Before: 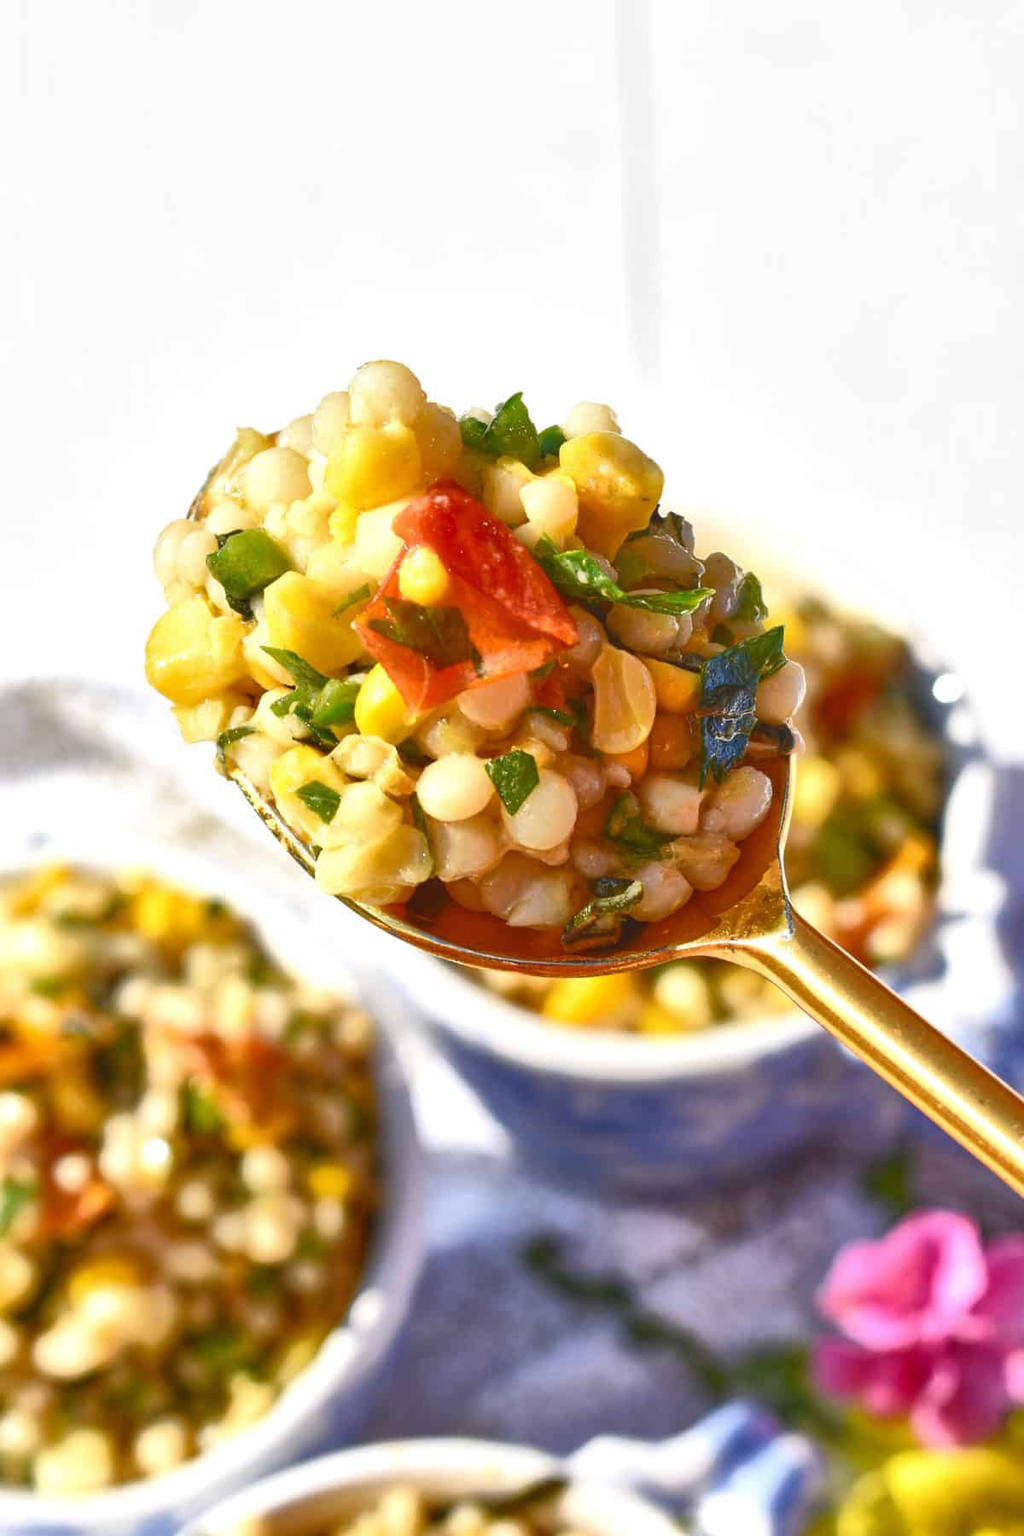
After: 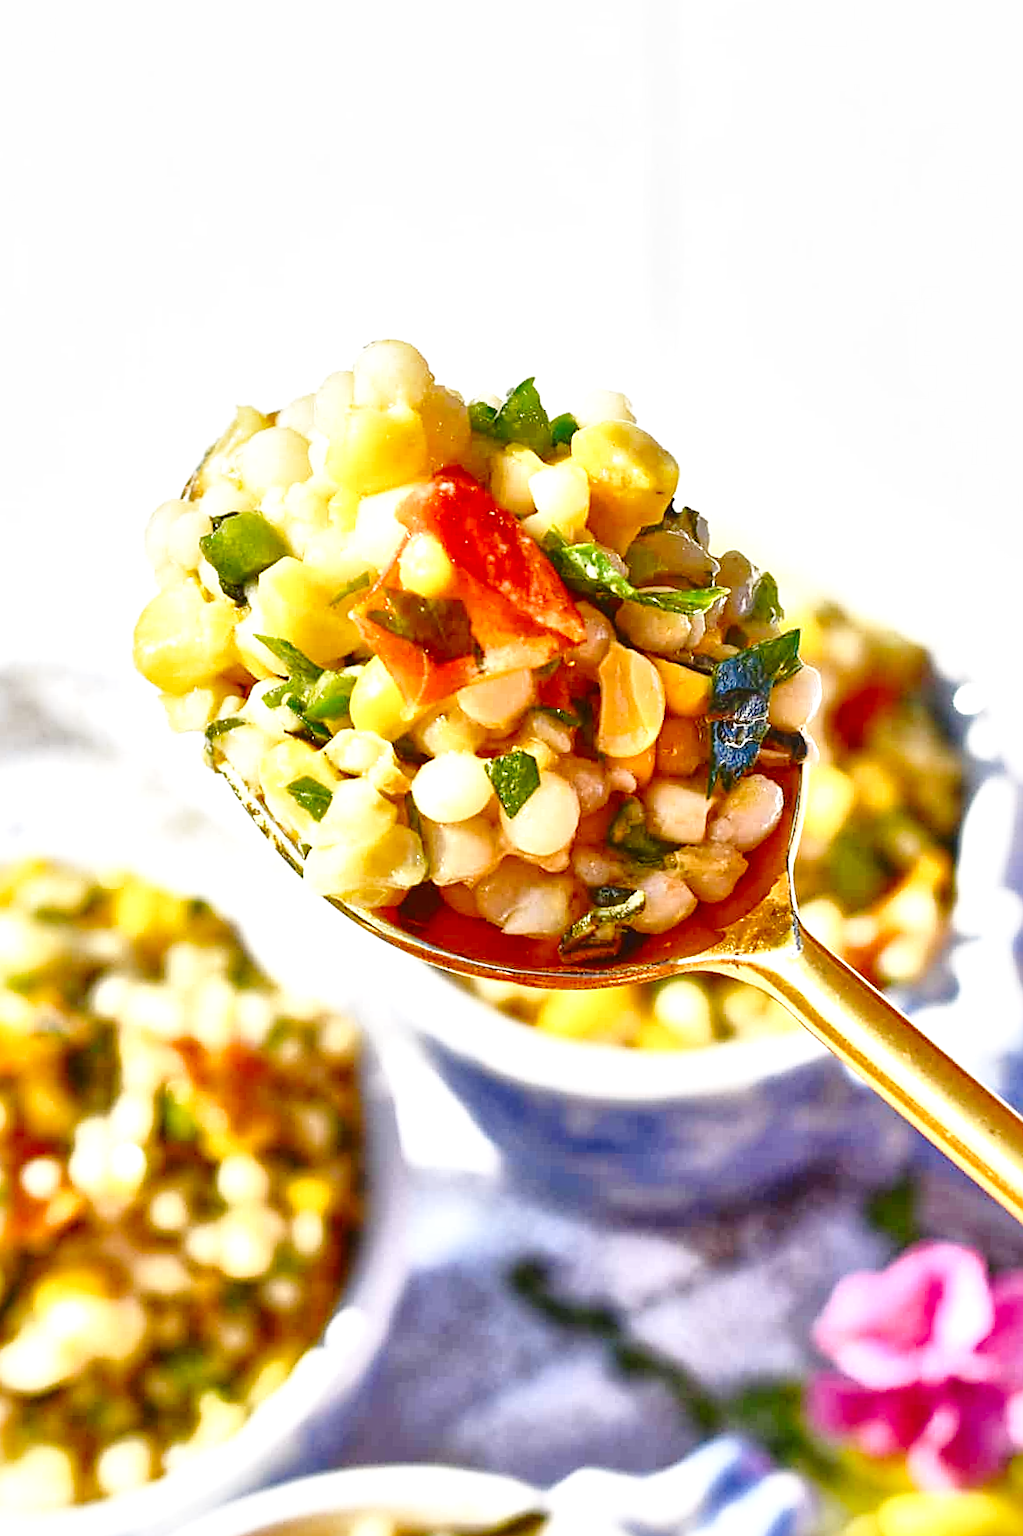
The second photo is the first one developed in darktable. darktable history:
local contrast: mode bilateral grid, contrast 25, coarseness 60, detail 151%, midtone range 0.2
sharpen: on, module defaults
base curve: curves: ch0 [(0, 0) (0.028, 0.03) (0.121, 0.232) (0.46, 0.748) (0.859, 0.968) (1, 1)], preserve colors none
crop and rotate: angle -1.69°
